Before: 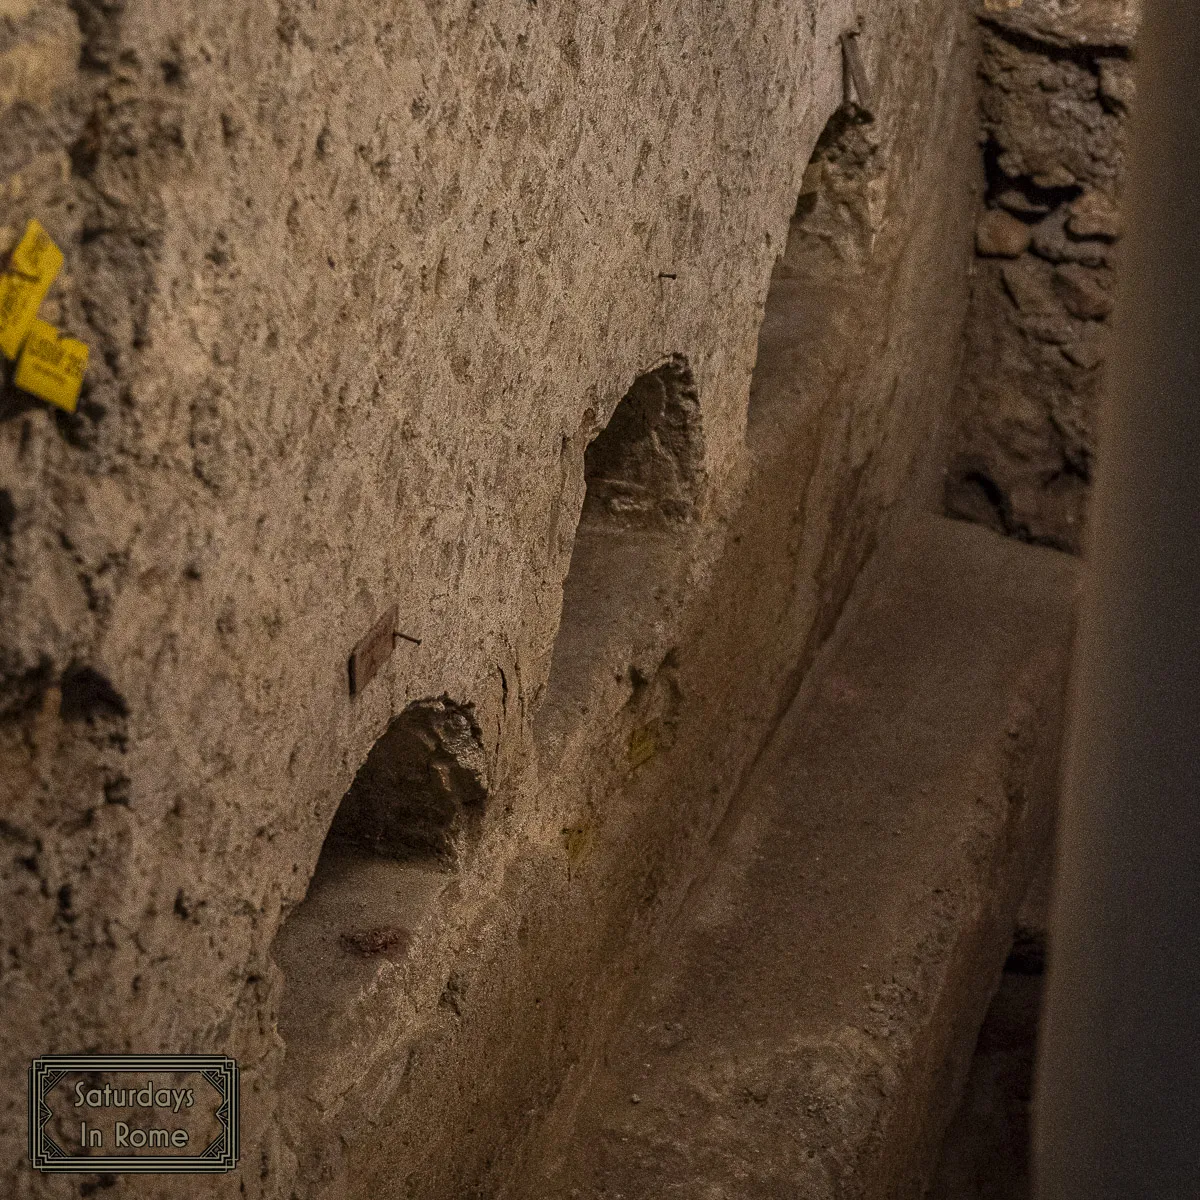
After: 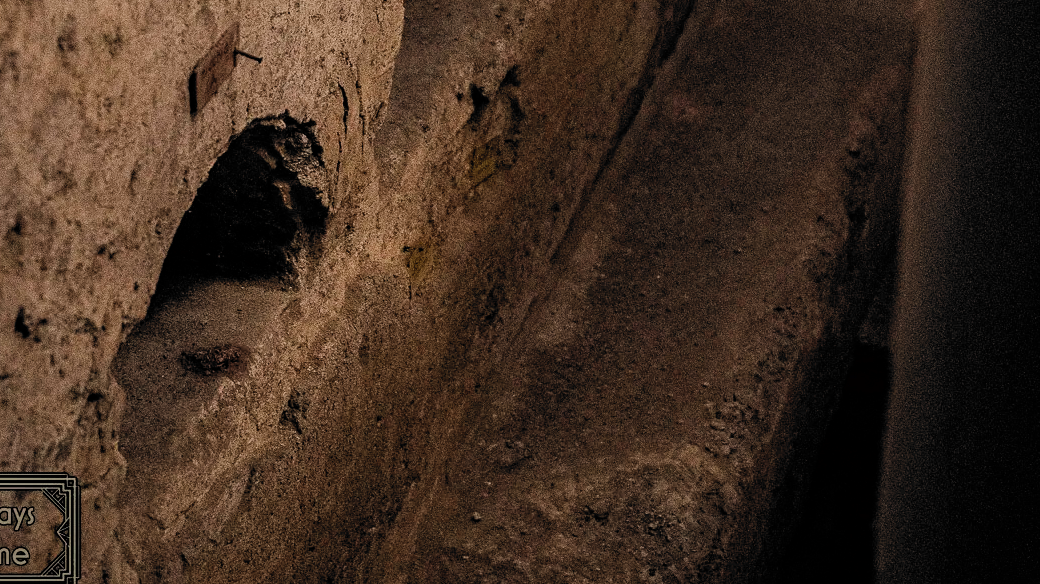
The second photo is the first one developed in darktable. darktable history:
crop and rotate: left 13.278%, top 48.571%, bottom 2.711%
filmic rgb: black relative exposure -5.08 EV, white relative exposure 3.53 EV, hardness 3.19, contrast 1.203, highlights saturation mix -31.21%, color science v6 (2022)
